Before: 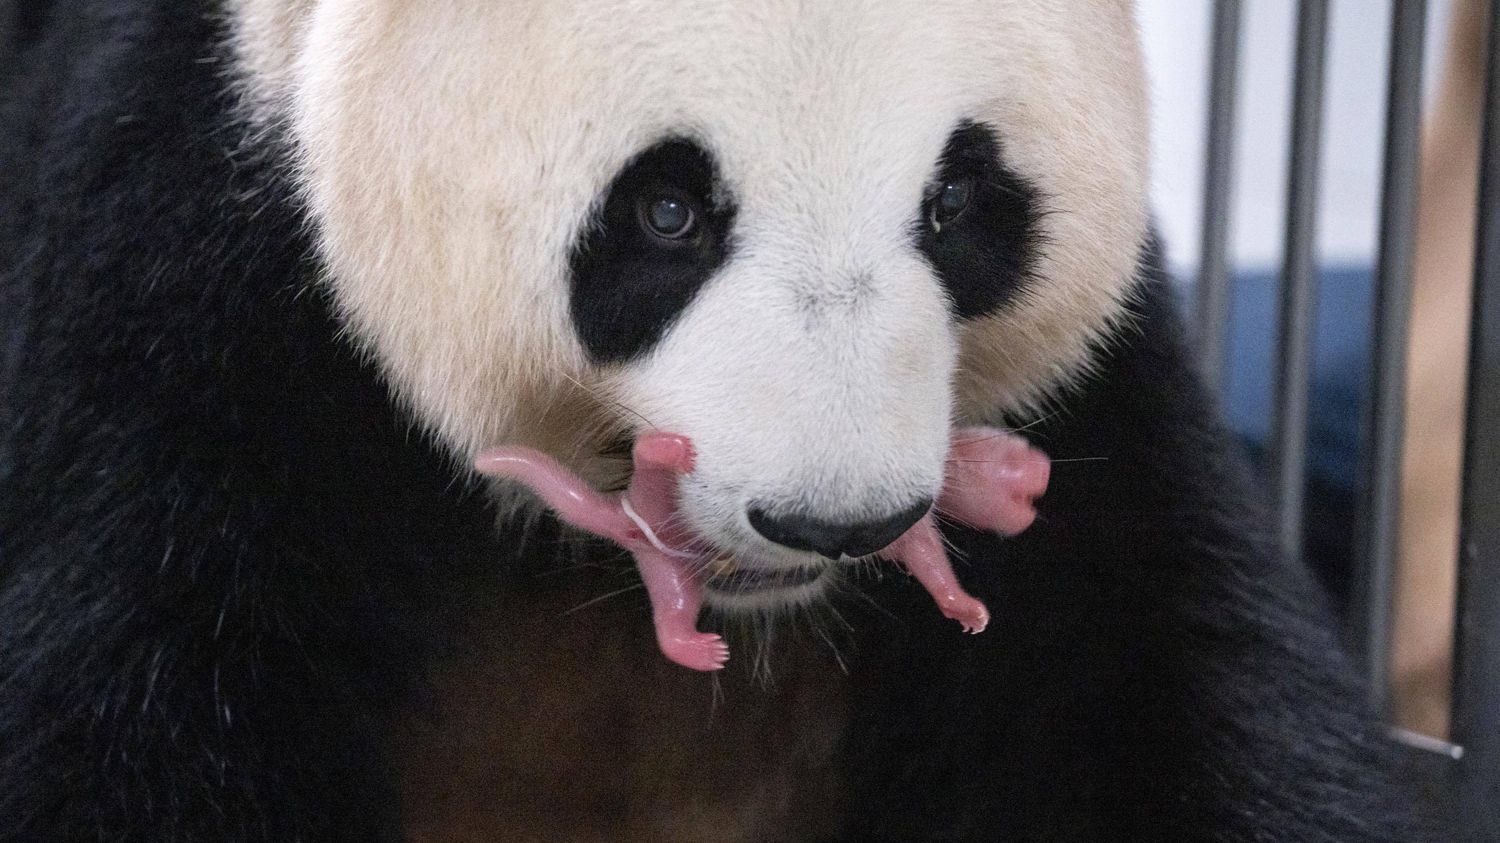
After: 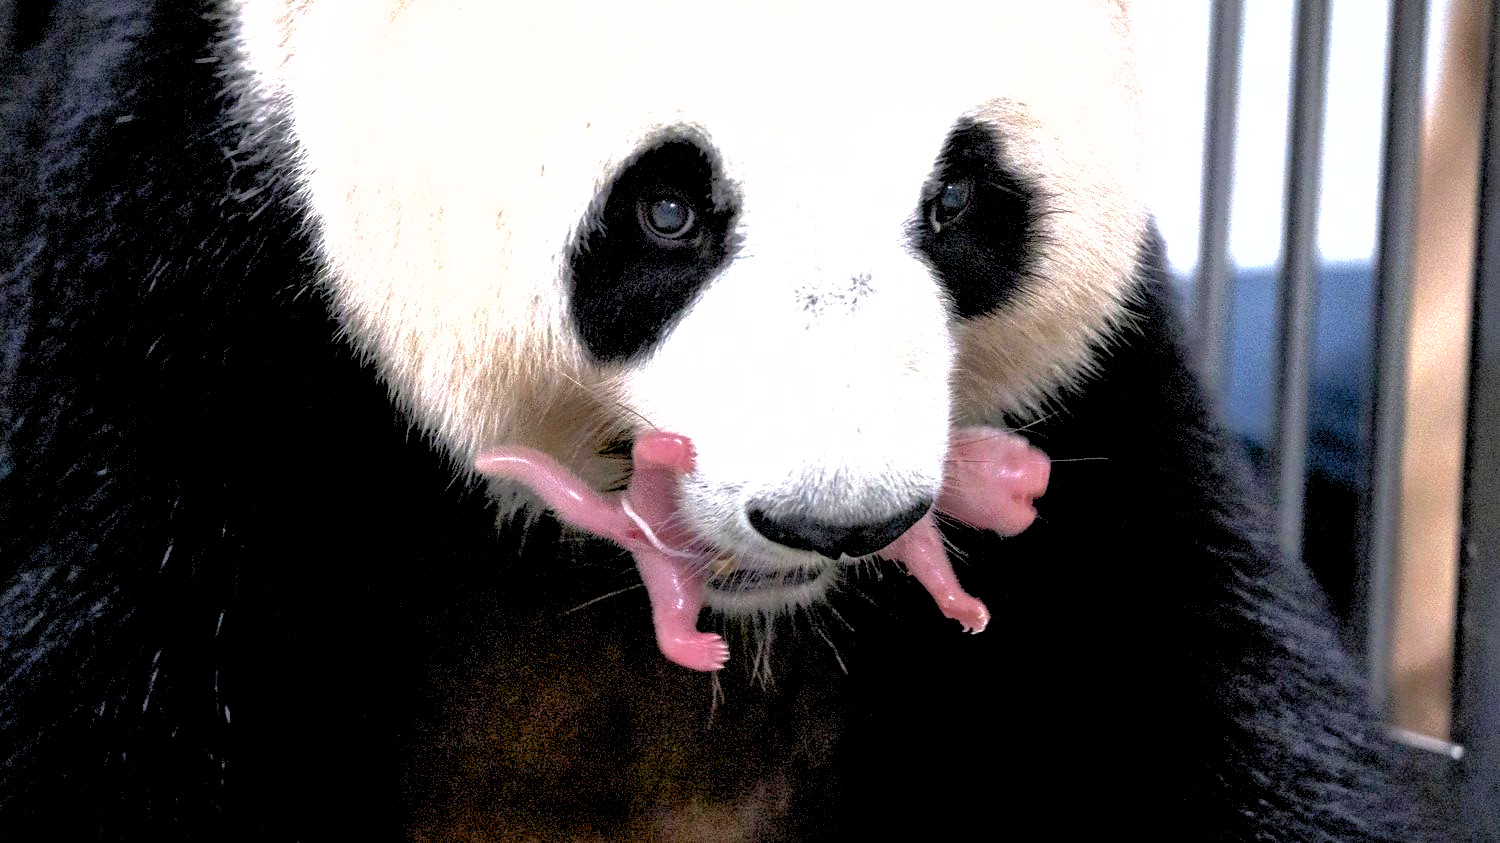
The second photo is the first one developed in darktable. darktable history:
levels: levels [0.052, 0.496, 0.908]
shadows and highlights: on, module defaults
exposure: black level correction 0.012, exposure 0.702 EV, compensate highlight preservation false
